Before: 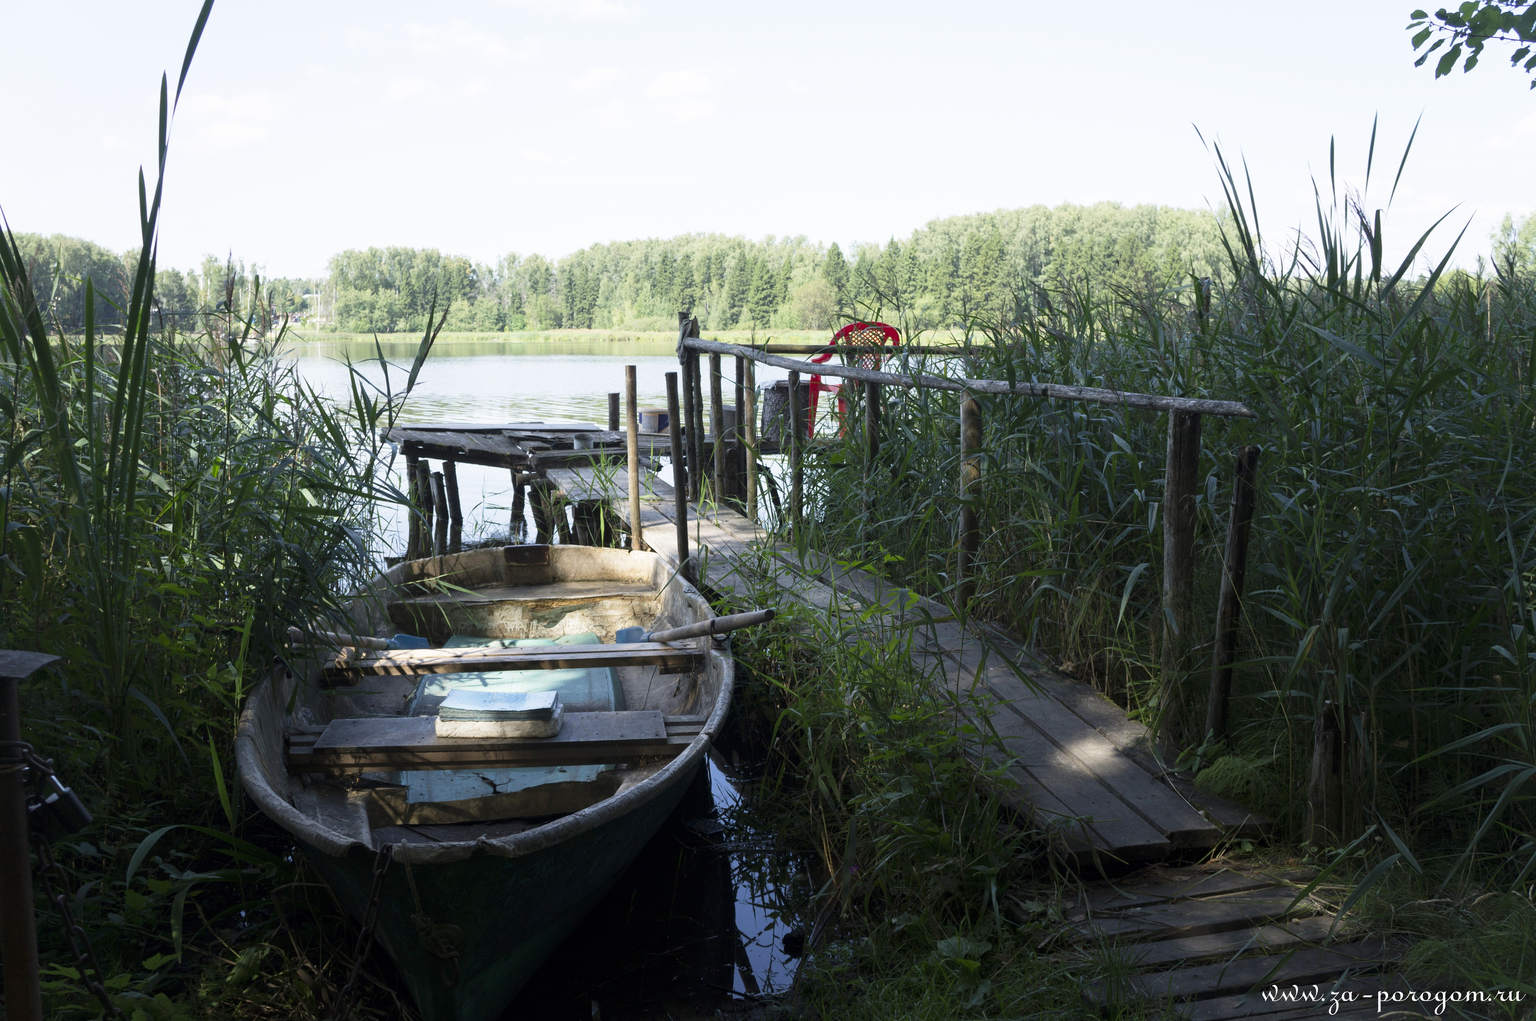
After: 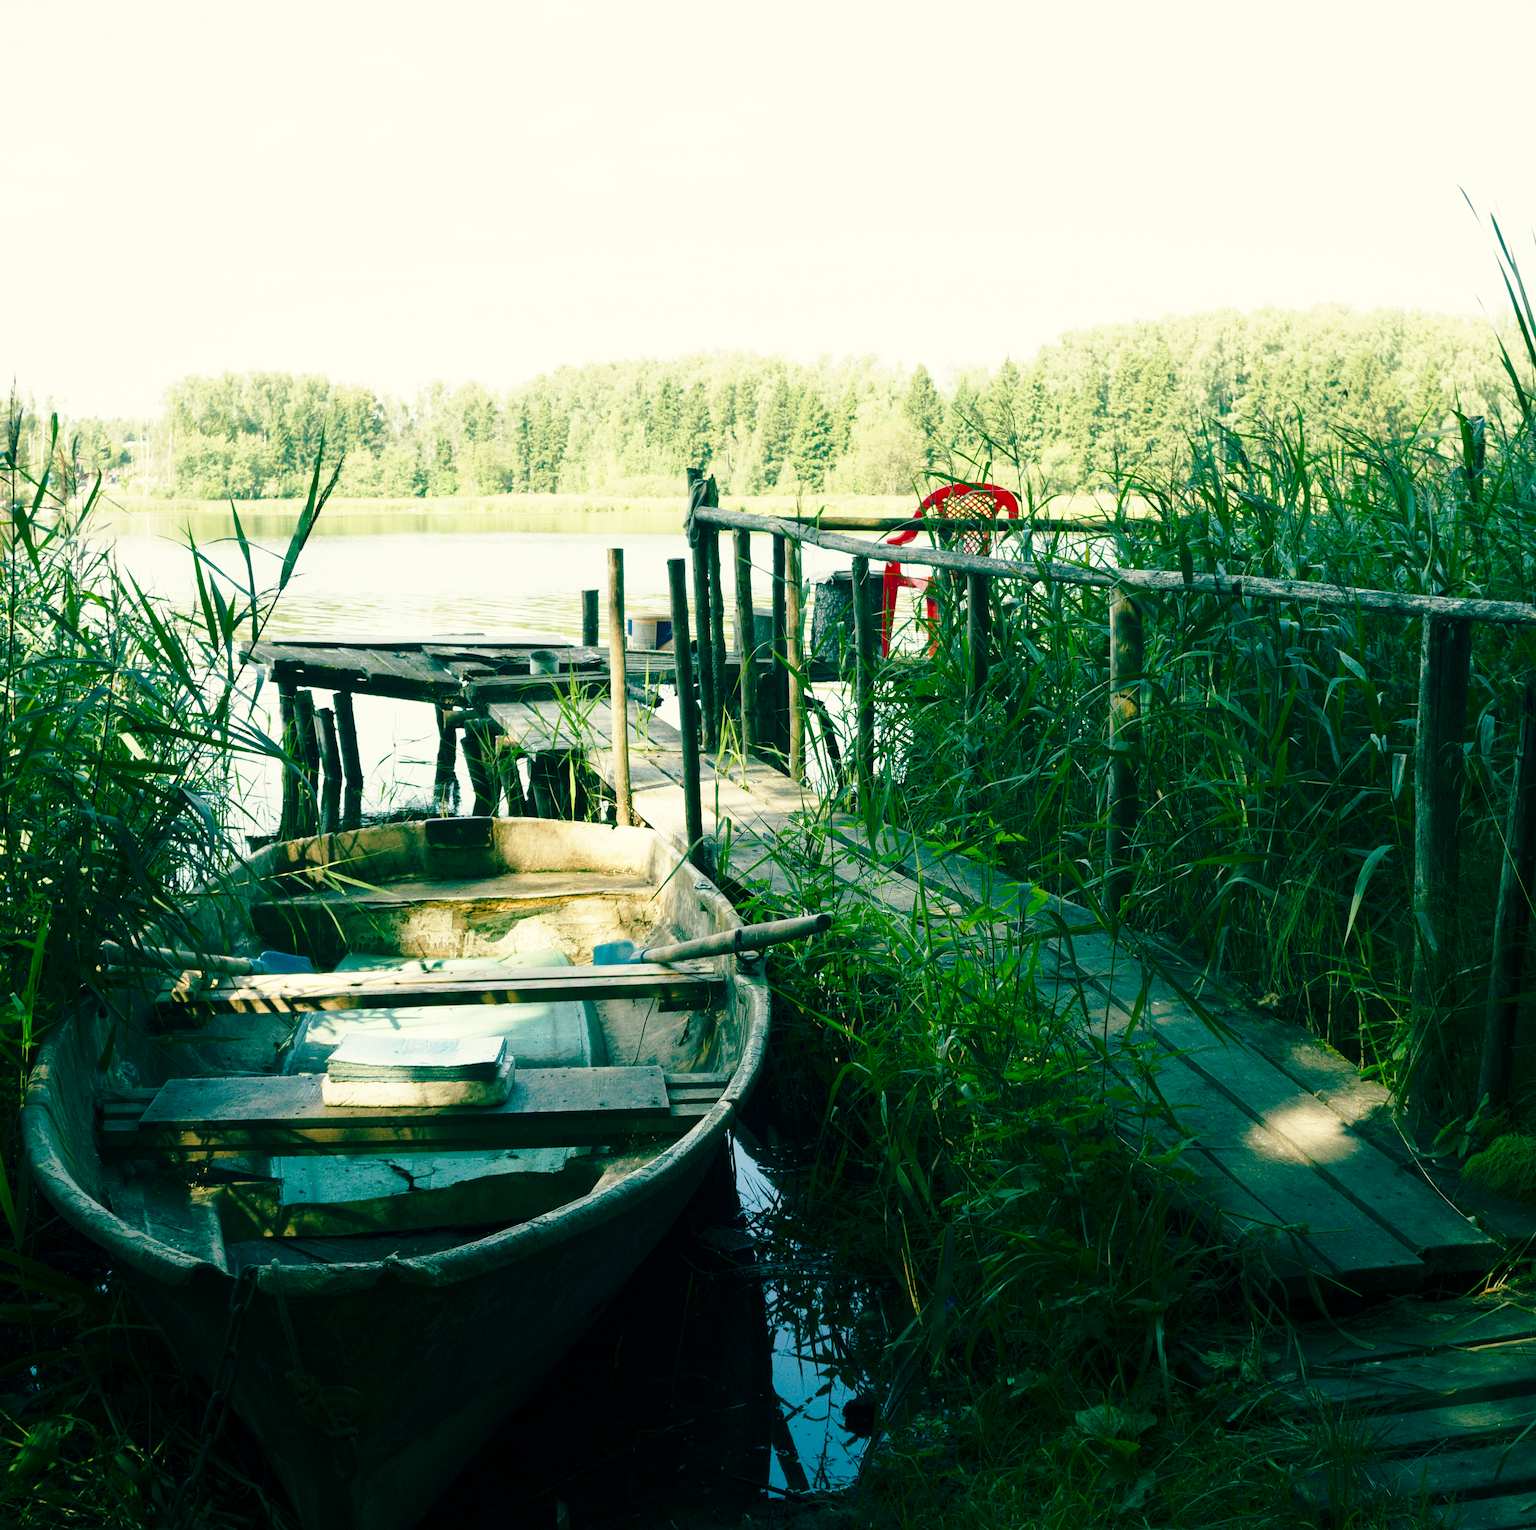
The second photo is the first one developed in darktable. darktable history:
color balance rgb: perceptual saturation grading › global saturation 20%, perceptual saturation grading › highlights -25%, perceptual saturation grading › shadows 25%
color balance: mode lift, gamma, gain (sRGB), lift [1, 0.69, 1, 1], gamma [1, 1.482, 1, 1], gain [1, 1, 1, 0.802]
crop and rotate: left 14.385%, right 18.948%
base curve: curves: ch0 [(0, 0) (0.028, 0.03) (0.121, 0.232) (0.46, 0.748) (0.859, 0.968) (1, 1)], preserve colors none
